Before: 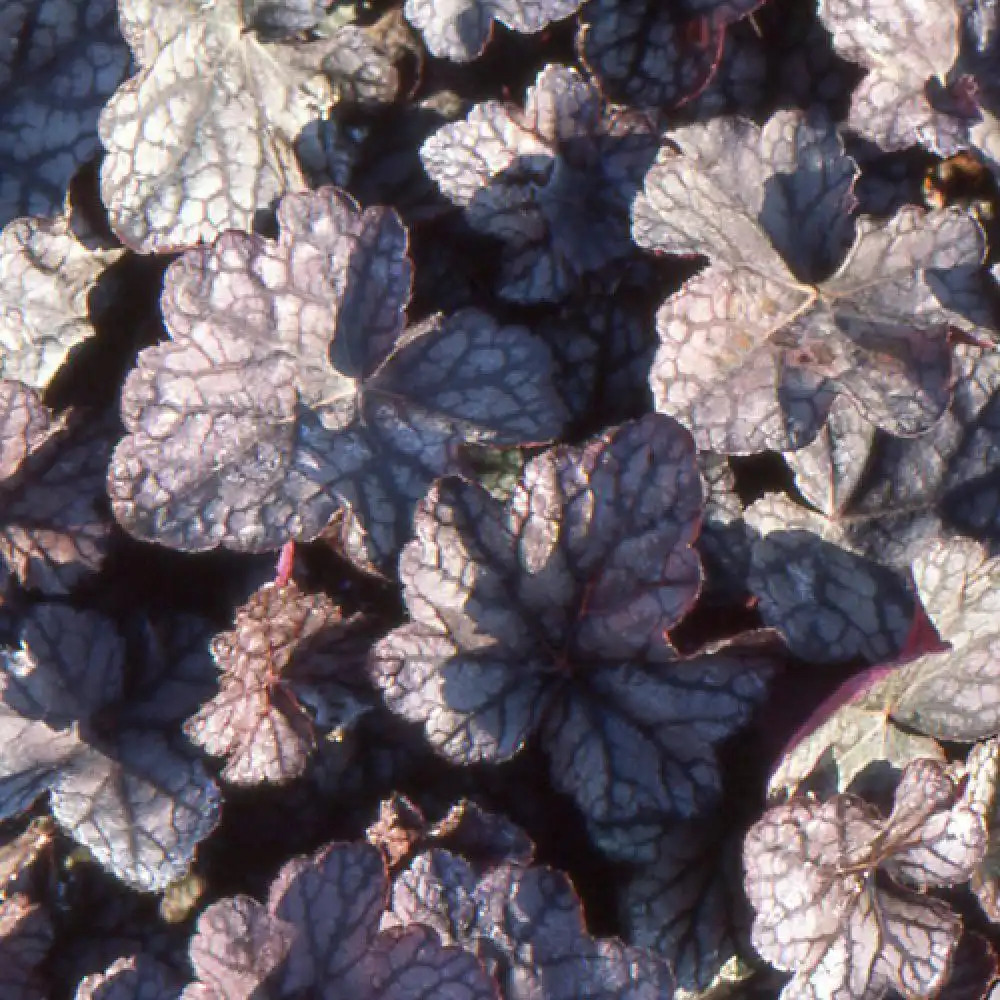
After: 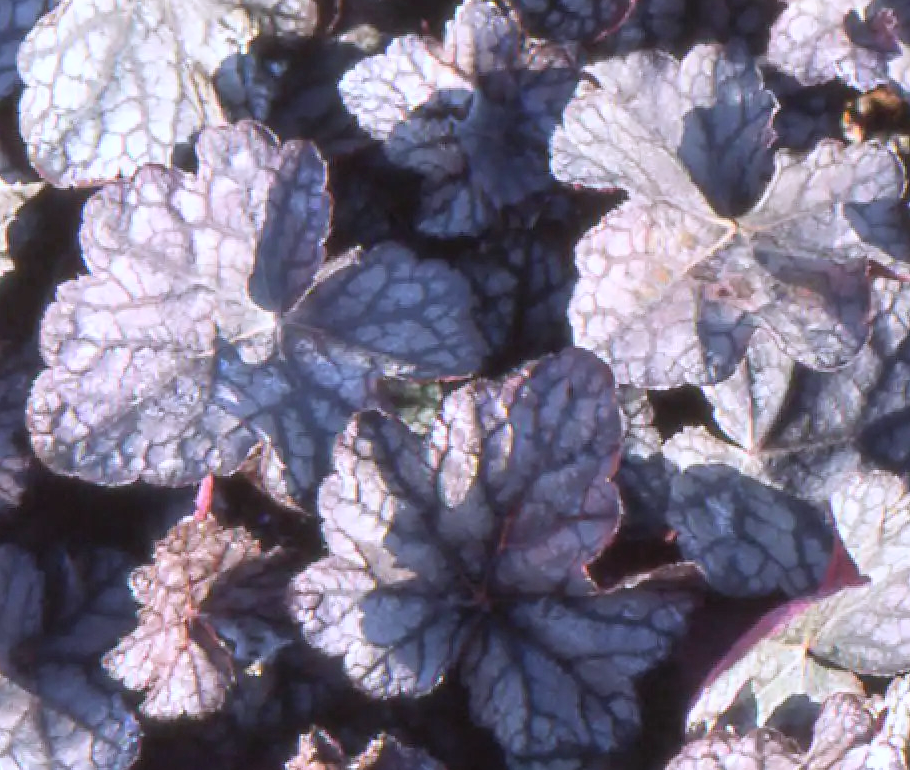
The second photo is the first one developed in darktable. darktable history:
contrast brightness saturation: contrast 0.14, brightness 0.21
exposure: compensate highlight preservation false
crop: left 8.155%, top 6.611%, bottom 15.385%
white balance: red 0.967, blue 1.119, emerald 0.756
